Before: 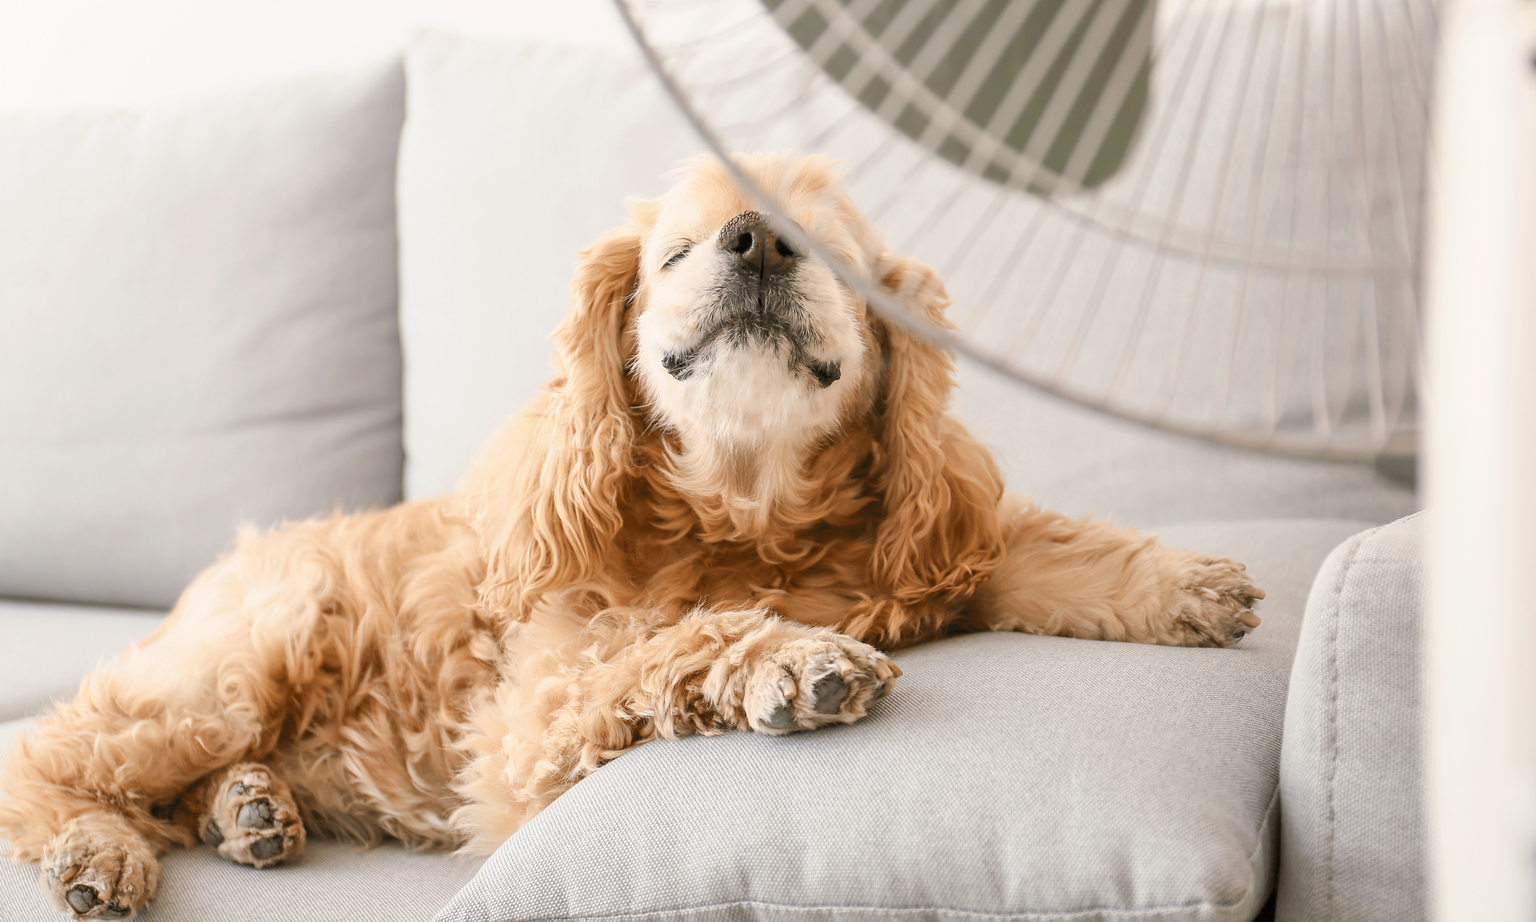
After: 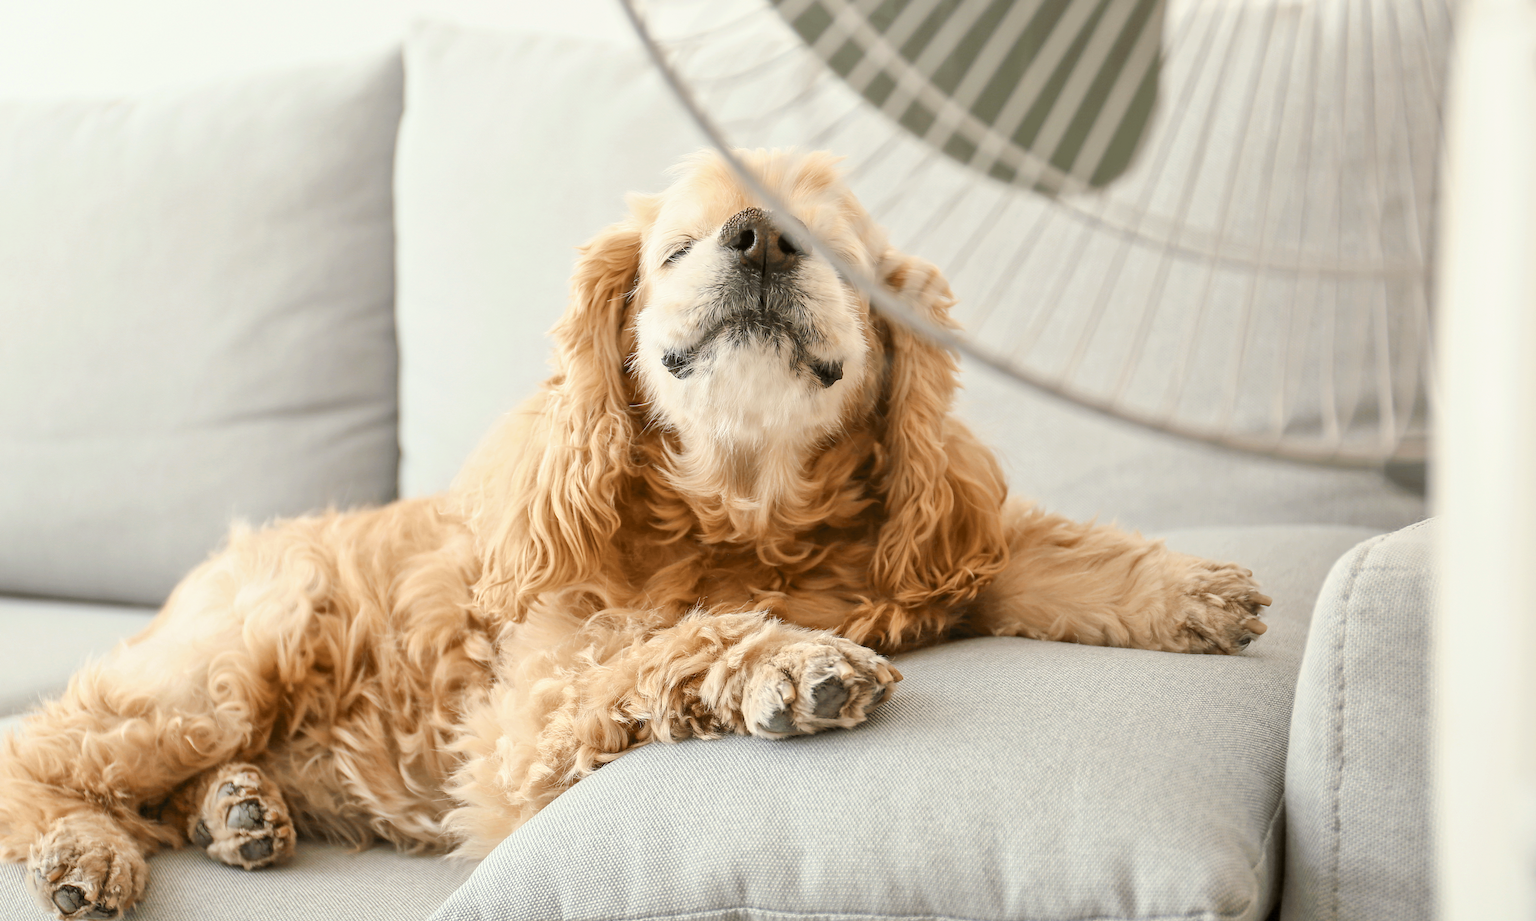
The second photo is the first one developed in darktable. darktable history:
color correction: highlights a* -2.68, highlights b* 2.57
local contrast: mode bilateral grid, contrast 20, coarseness 50, detail 120%, midtone range 0.2
crop and rotate: angle -0.5°
